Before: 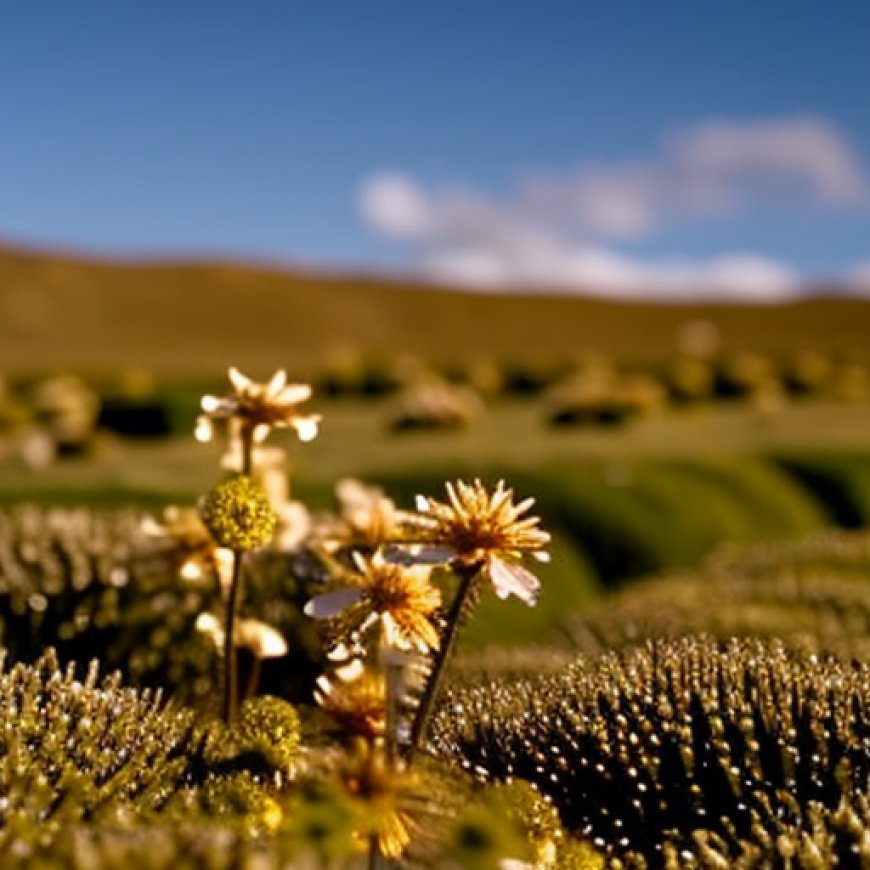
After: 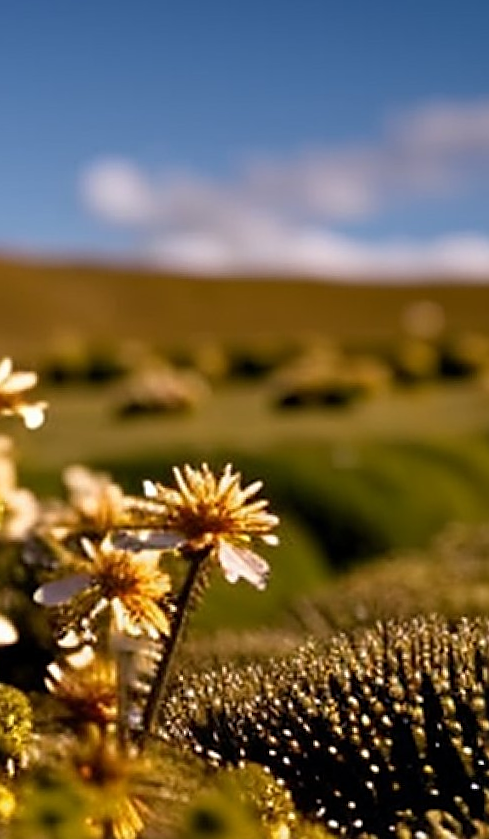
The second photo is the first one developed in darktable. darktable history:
rotate and perspective: rotation -1°, crop left 0.011, crop right 0.989, crop top 0.025, crop bottom 0.975
crop: left 31.458%, top 0%, right 11.876%
base curve: preserve colors none
sharpen: on, module defaults
